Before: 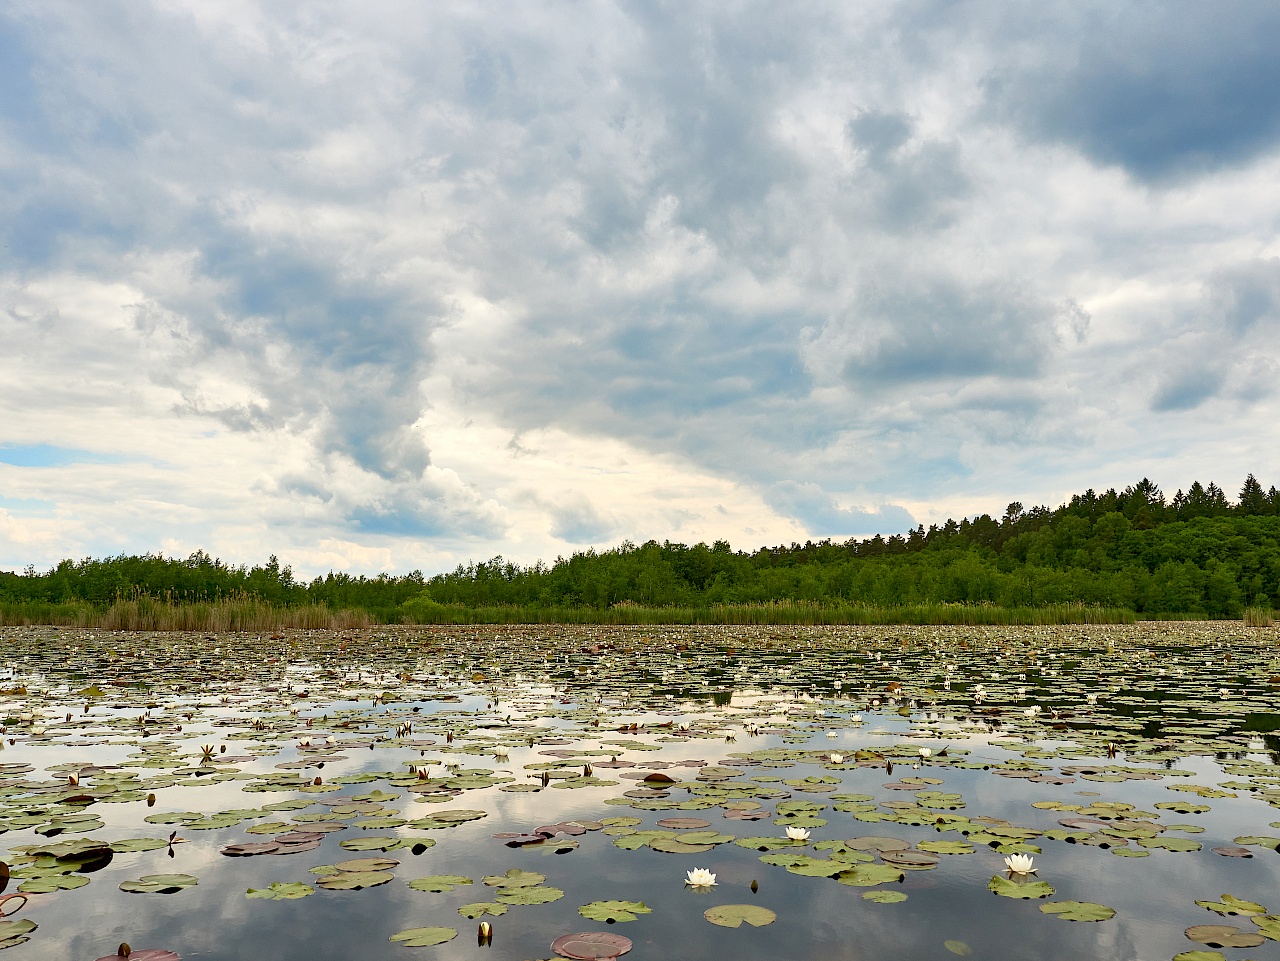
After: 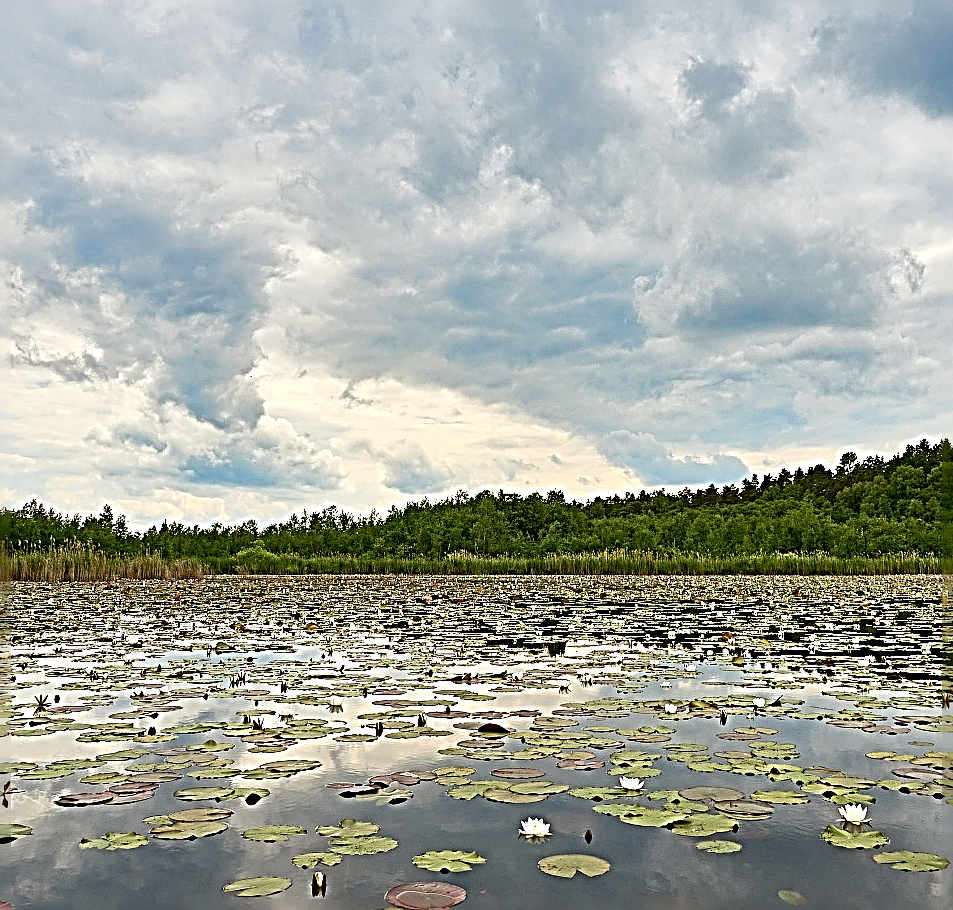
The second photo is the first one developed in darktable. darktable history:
sharpen: radius 4.032, amount 1.991
crop and rotate: left 12.993%, top 5.235%, right 12.544%
tone equalizer: on, module defaults
